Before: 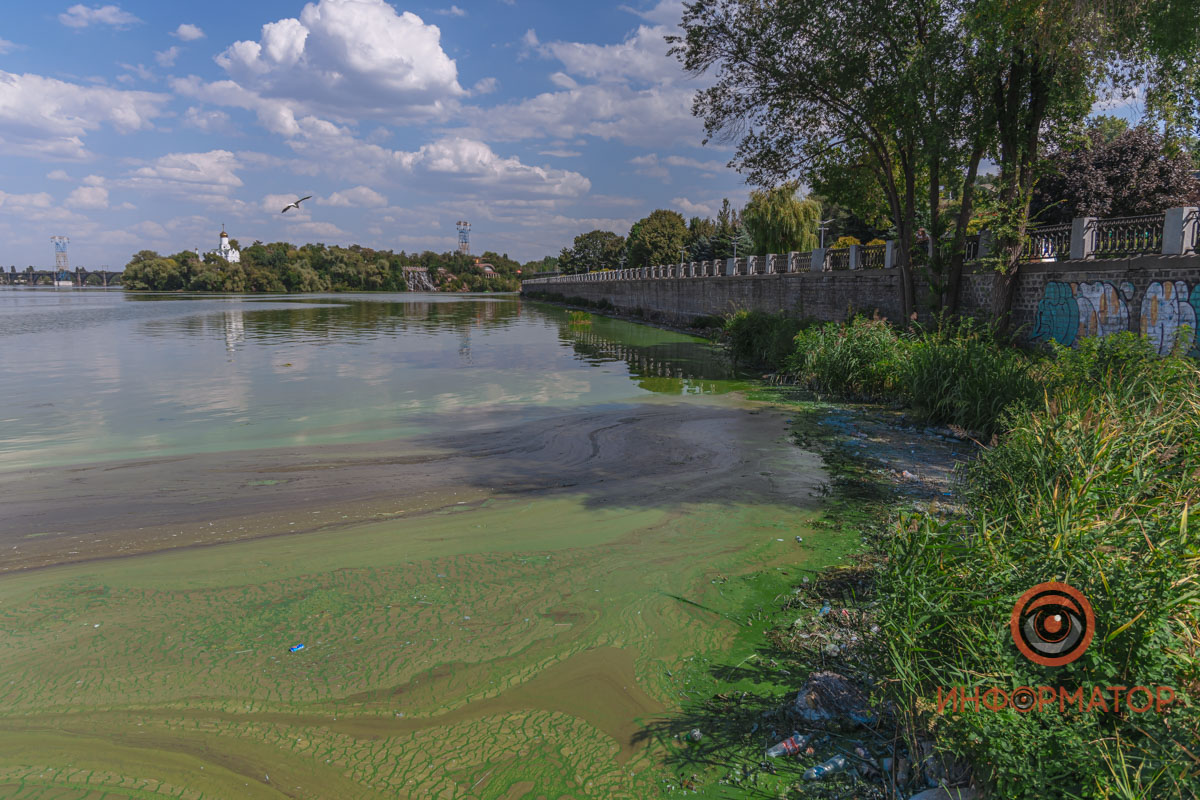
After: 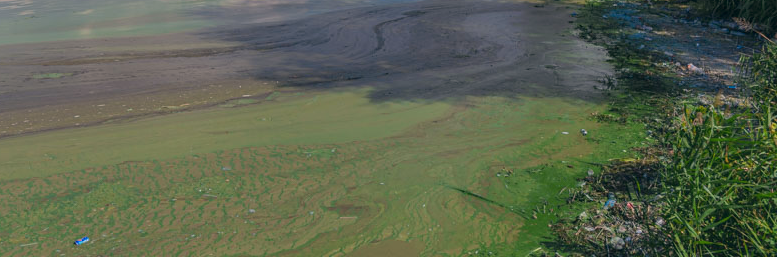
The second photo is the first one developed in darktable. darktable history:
crop: left 17.967%, top 50.947%, right 17.229%, bottom 16.848%
color correction: highlights a* 5.42, highlights b* 5.31, shadows a* -3.91, shadows b* -5.02
levels: black 3.84%
